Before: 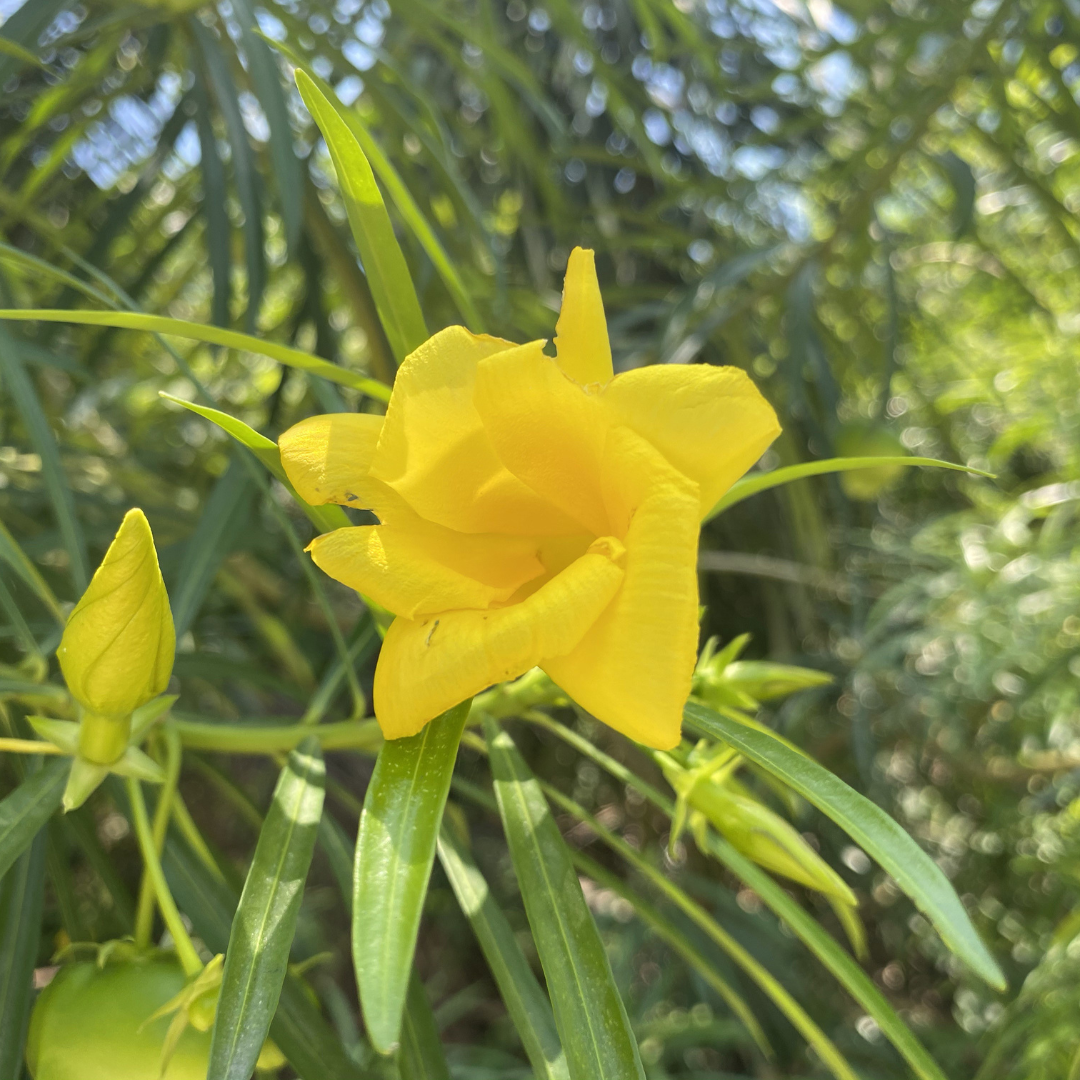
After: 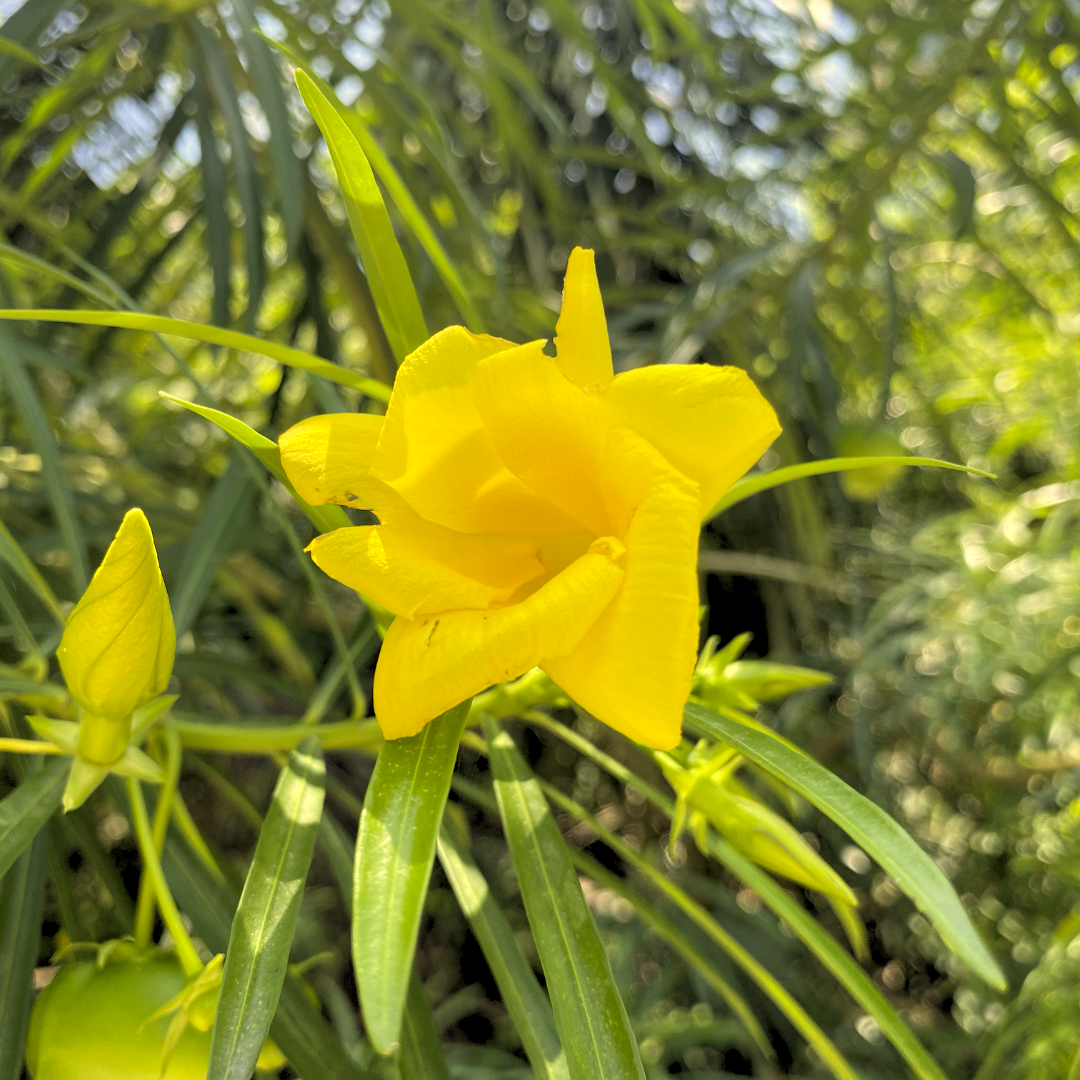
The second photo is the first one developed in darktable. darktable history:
color correction: highlights a* 1.39, highlights b* 17.83
rgb levels: levels [[0.029, 0.461, 0.922], [0, 0.5, 1], [0, 0.5, 1]]
